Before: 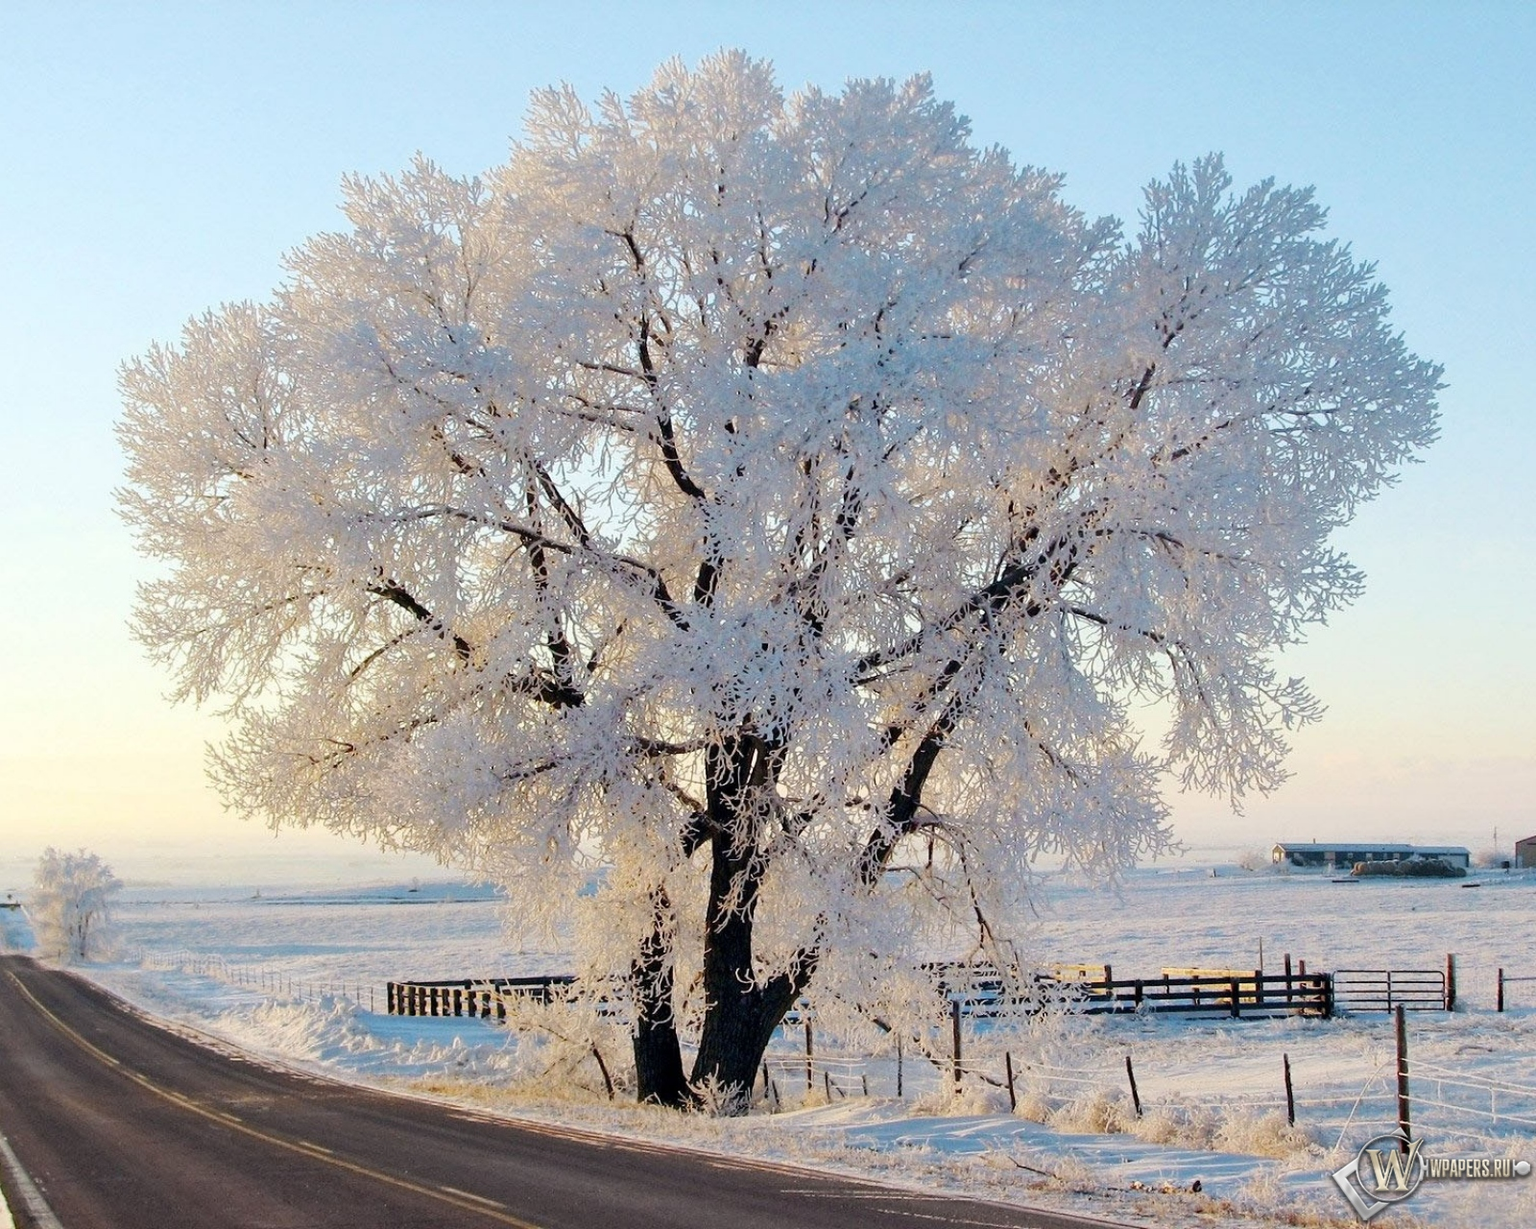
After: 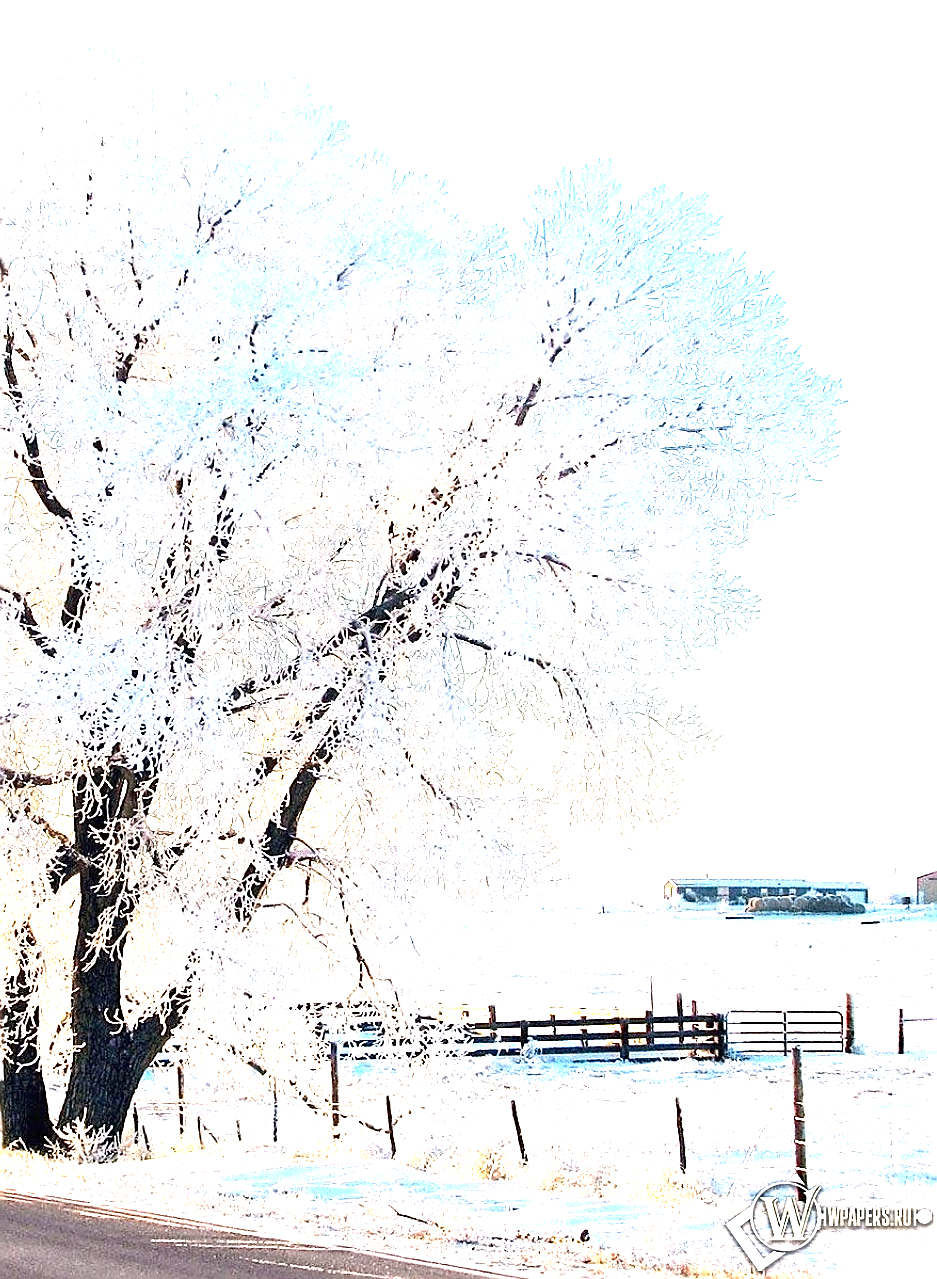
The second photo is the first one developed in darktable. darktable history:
exposure: black level correction 0, exposure 2.088 EV, compensate exposure bias true, compensate highlight preservation false
sharpen: radius 1.4, amount 1.25, threshold 0.7
crop: left 41.402%
